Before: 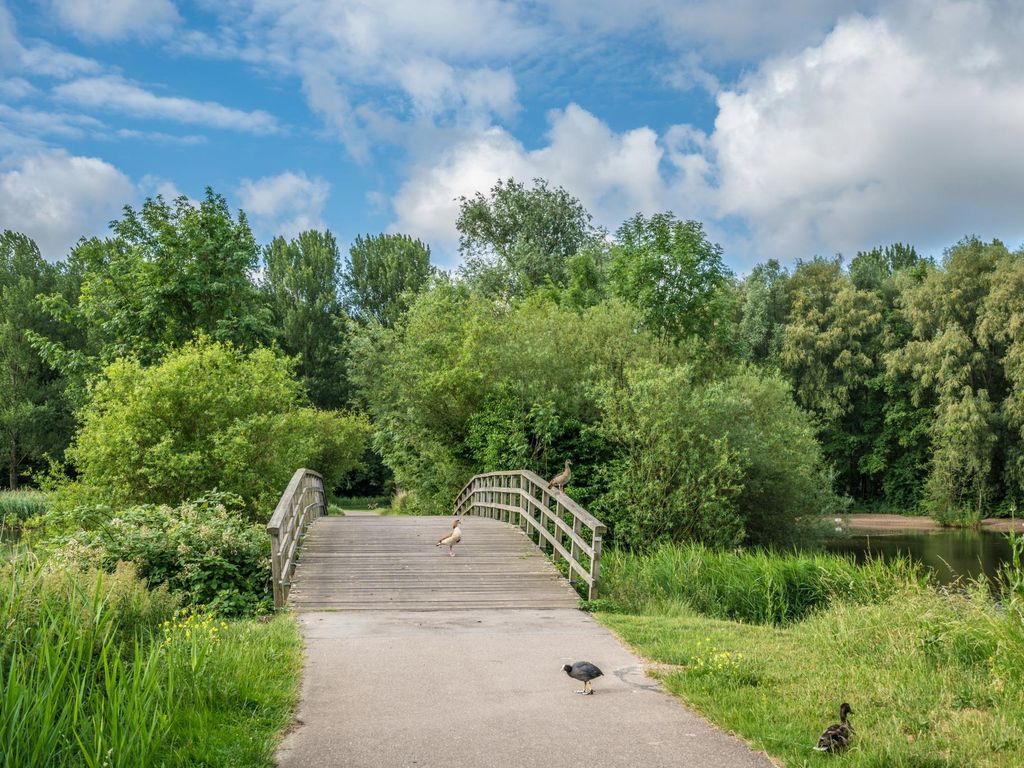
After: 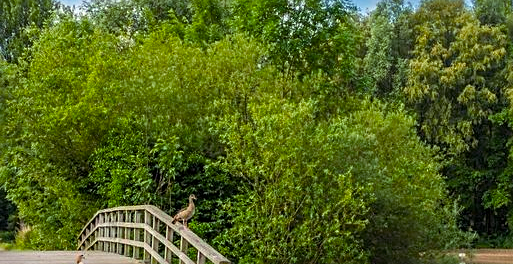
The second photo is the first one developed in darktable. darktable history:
sharpen: on, module defaults
crop: left 36.813%, top 34.558%, right 13.012%, bottom 30.951%
color balance rgb: shadows lift › luminance 0.366%, shadows lift › chroma 6.777%, shadows lift › hue 298.75°, power › hue 62.87°, linear chroma grading › global chroma 8.287%, perceptual saturation grading › global saturation 19.467%, global vibrance 16.341%, saturation formula JzAzBz (2021)
